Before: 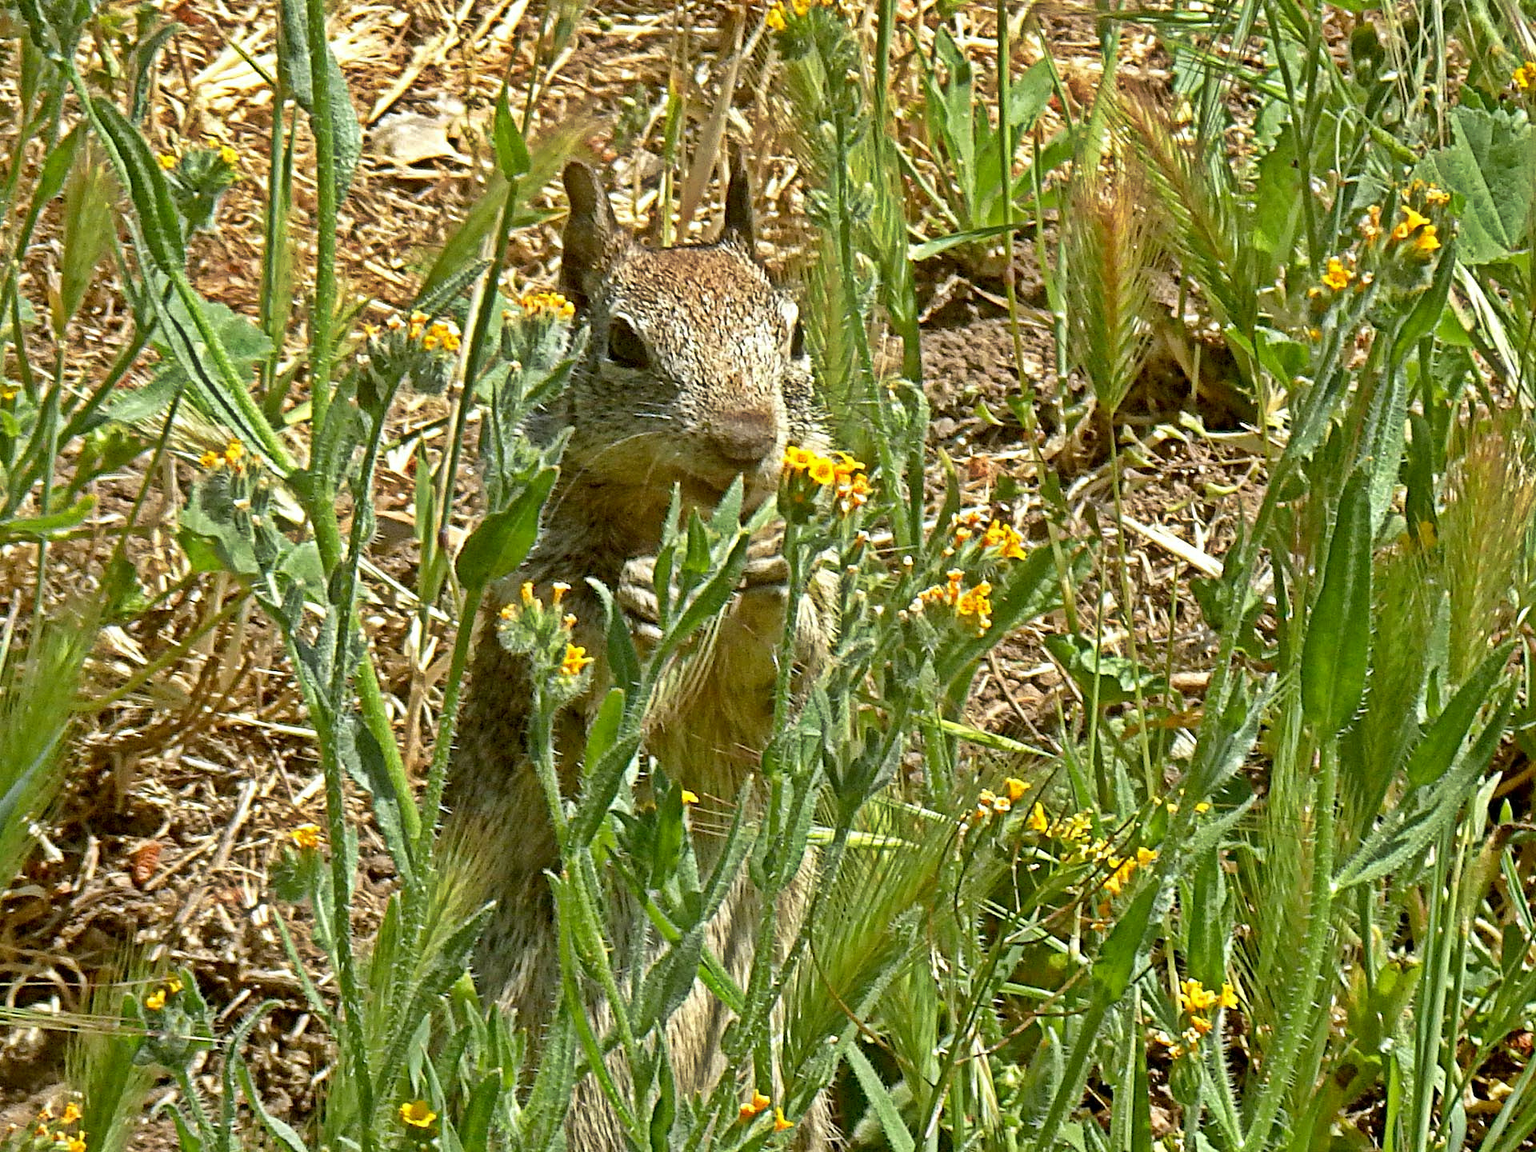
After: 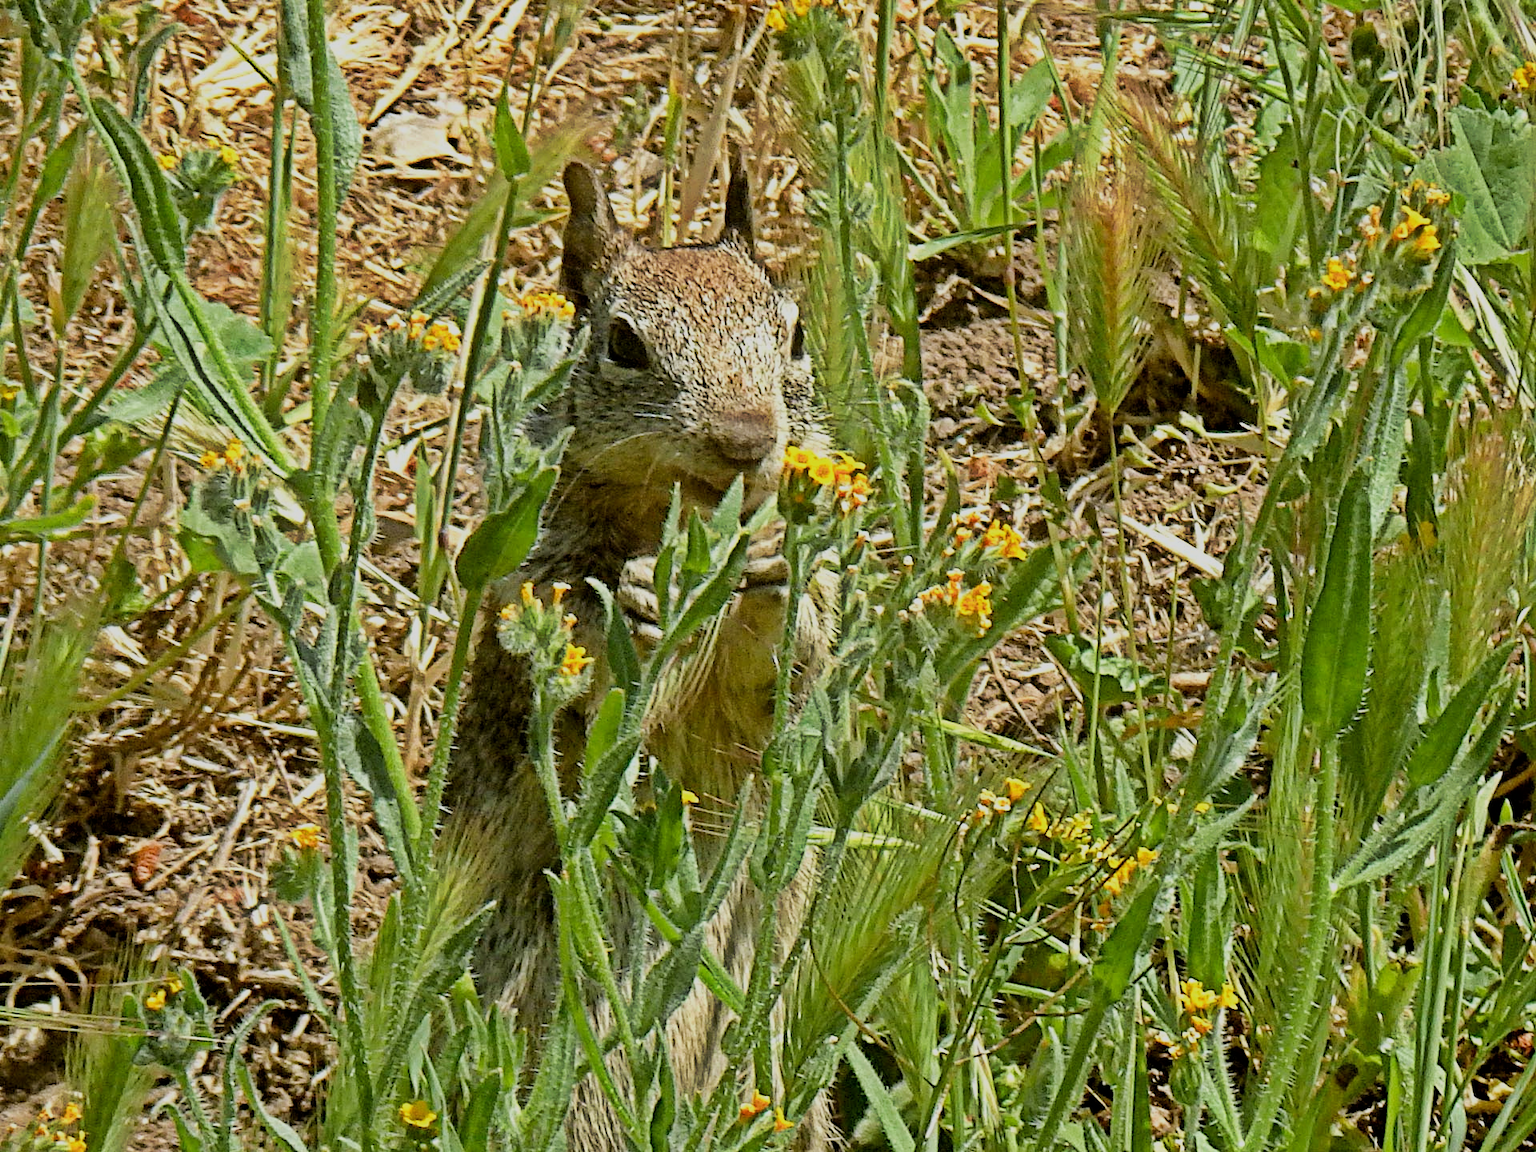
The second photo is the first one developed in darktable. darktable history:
filmic rgb: black relative exposure -7.65 EV, white relative exposure 4.56 EV, hardness 3.61, contrast 1.056
